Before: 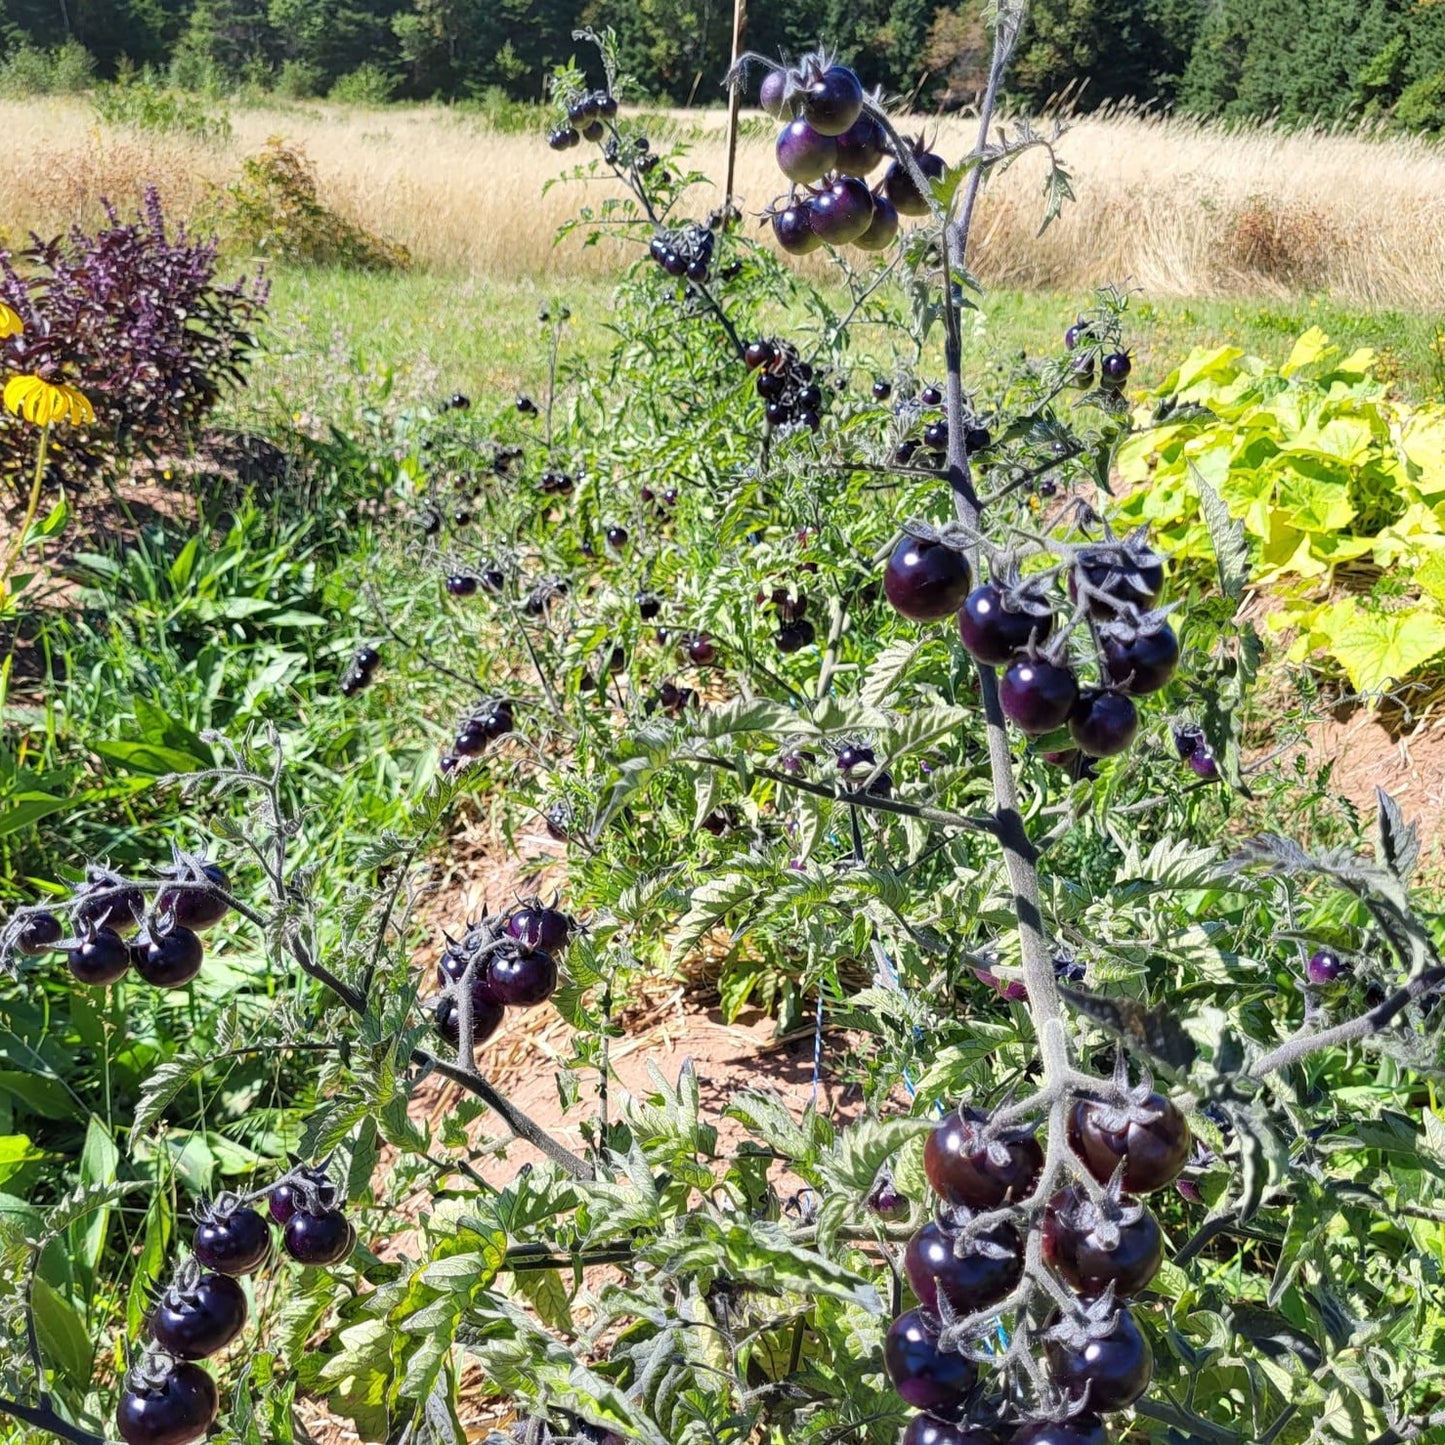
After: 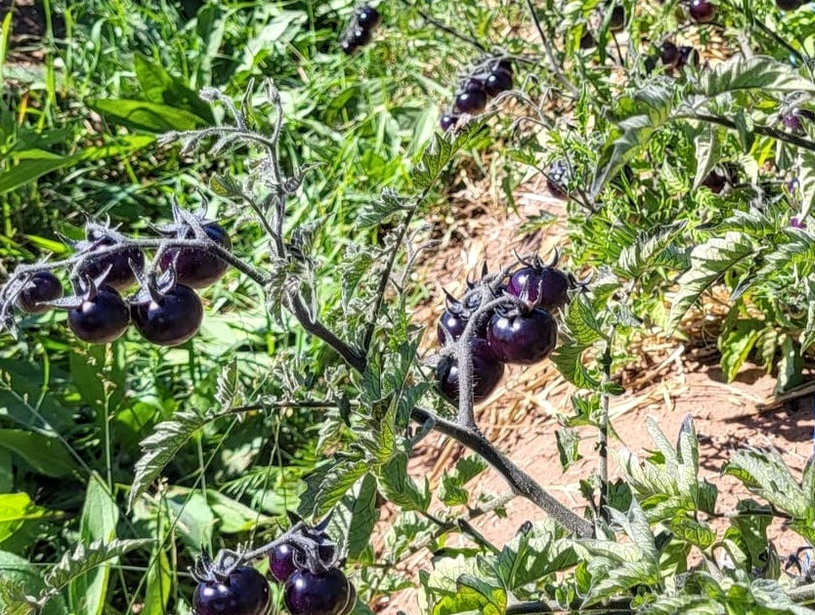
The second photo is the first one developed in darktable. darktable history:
local contrast: on, module defaults
crop: top 44.483%, right 43.593%, bottom 12.892%
